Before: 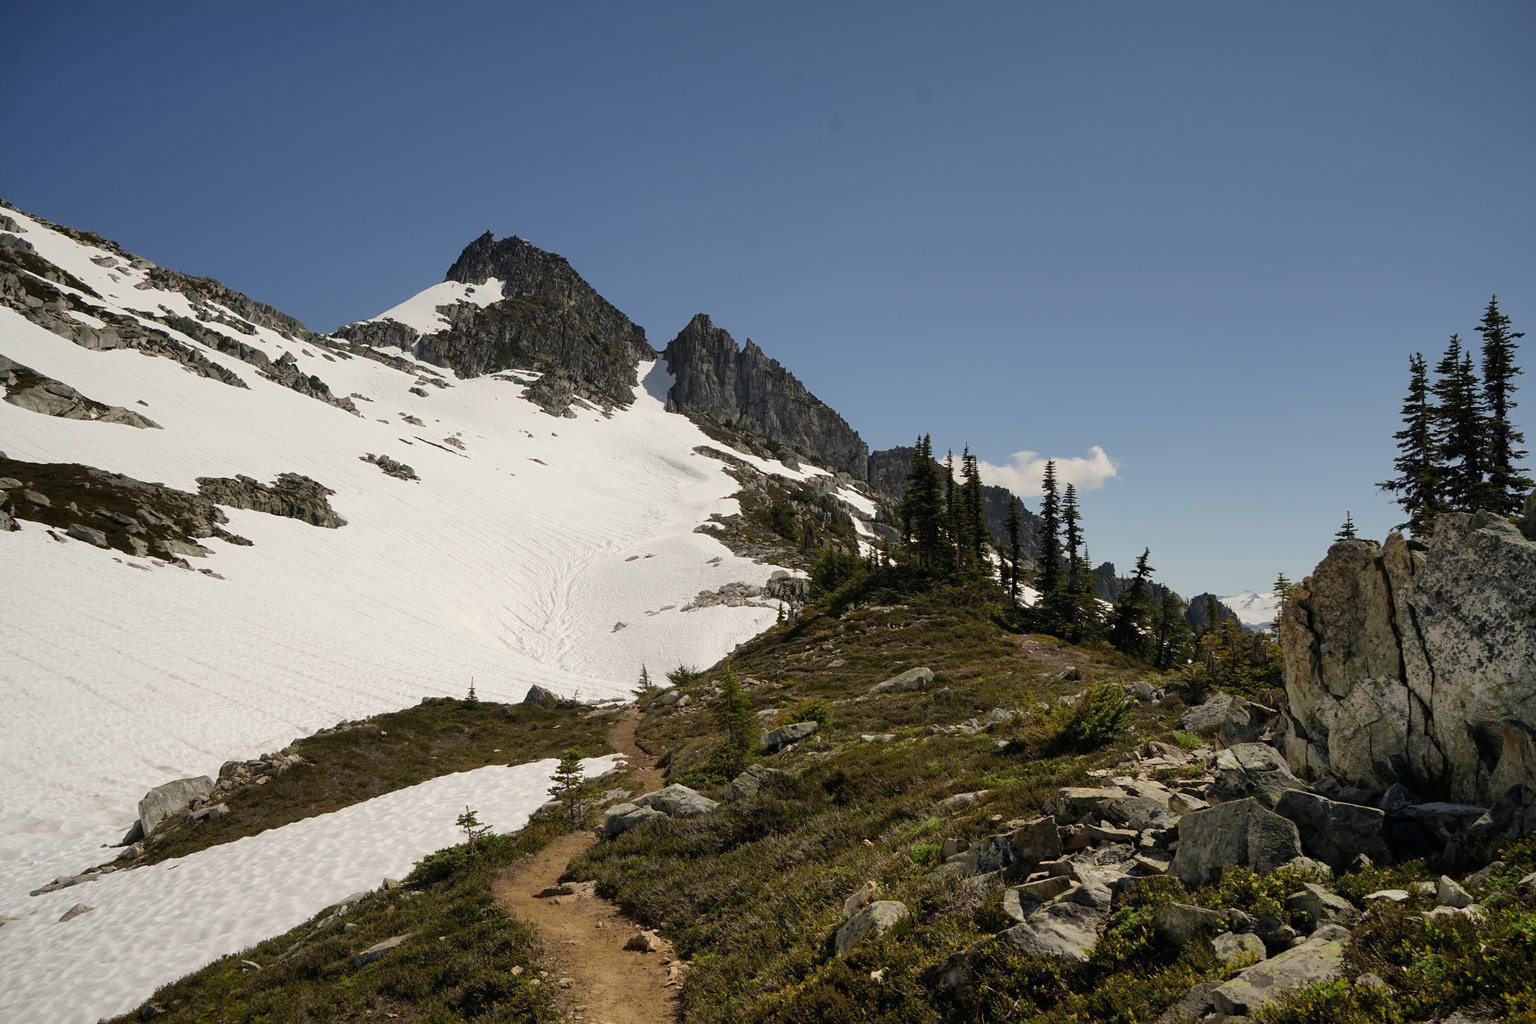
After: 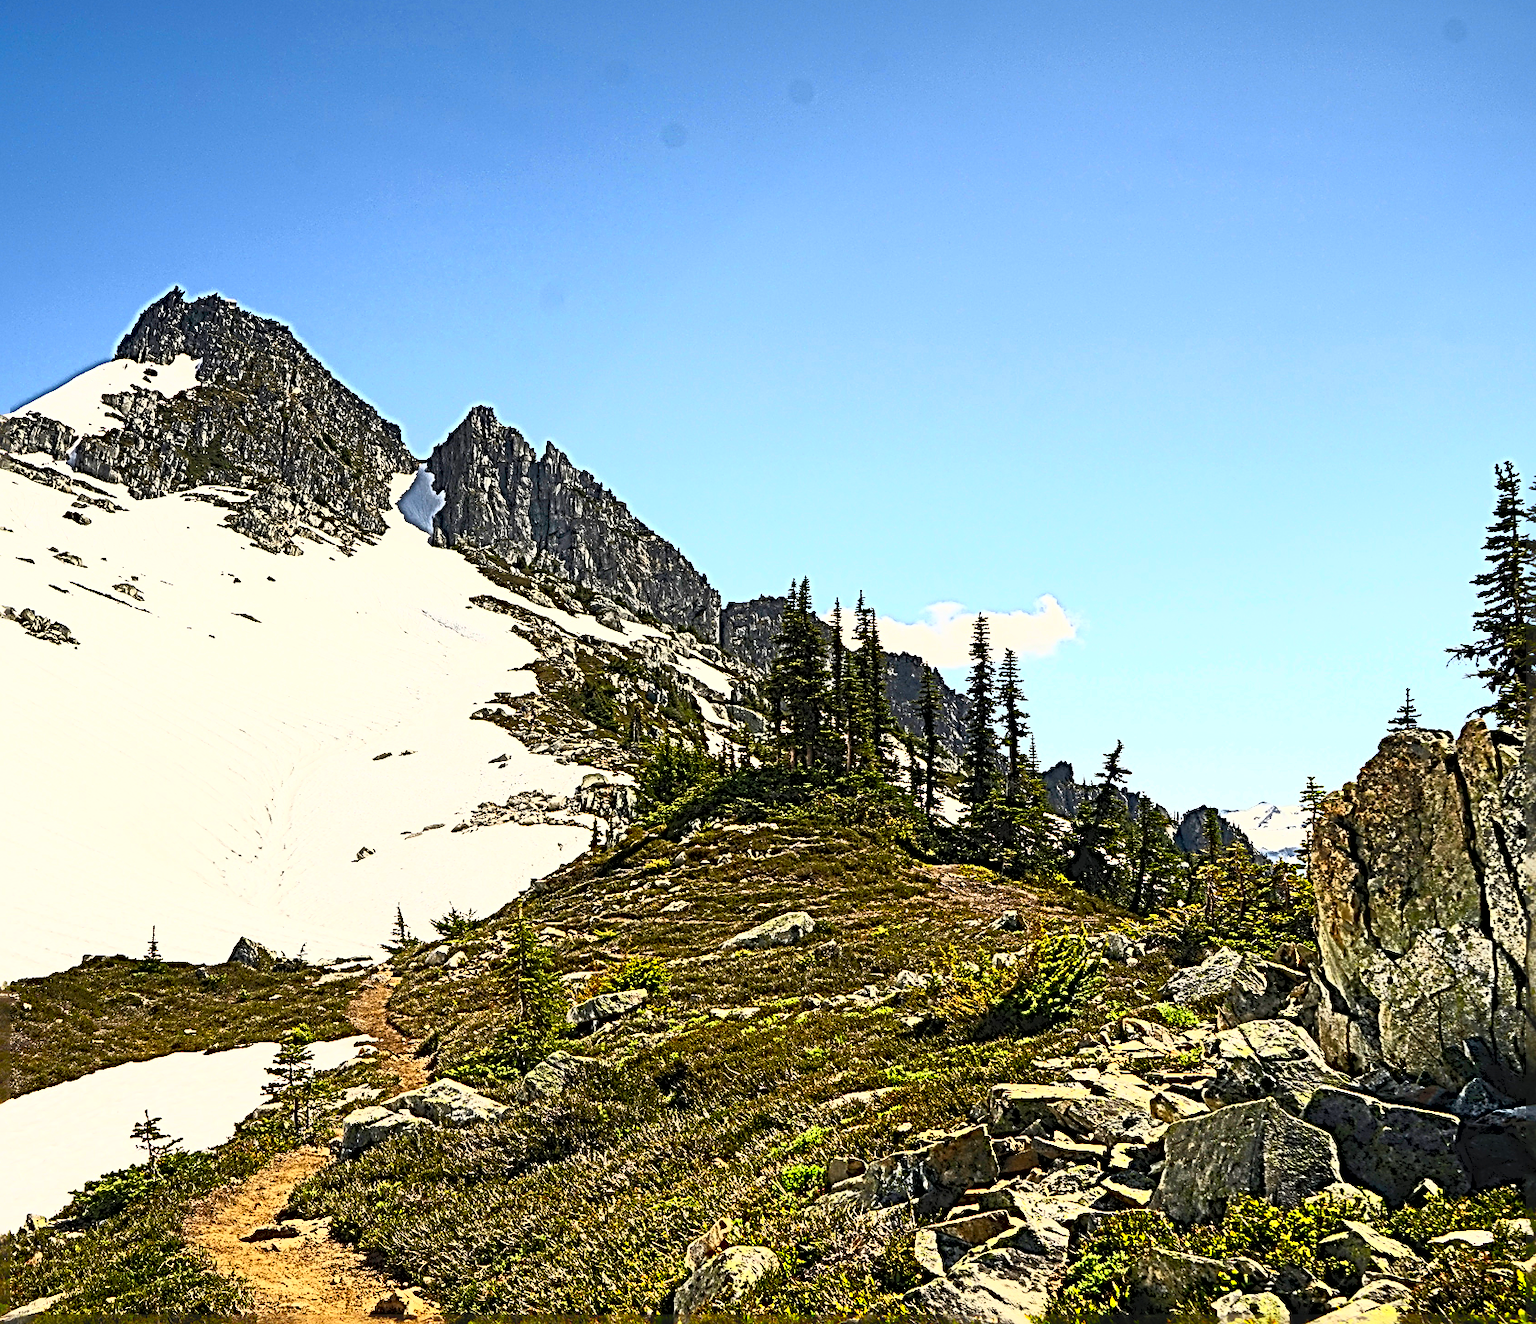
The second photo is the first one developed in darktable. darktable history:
crop and rotate: left 23.773%, top 2.941%, right 6.334%, bottom 6.64%
contrast brightness saturation: contrast 0.99, brightness 0.99, saturation 0.999
exposure: exposure -0.002 EV, compensate highlight preservation false
sharpen: radius 4.024, amount 1.998
